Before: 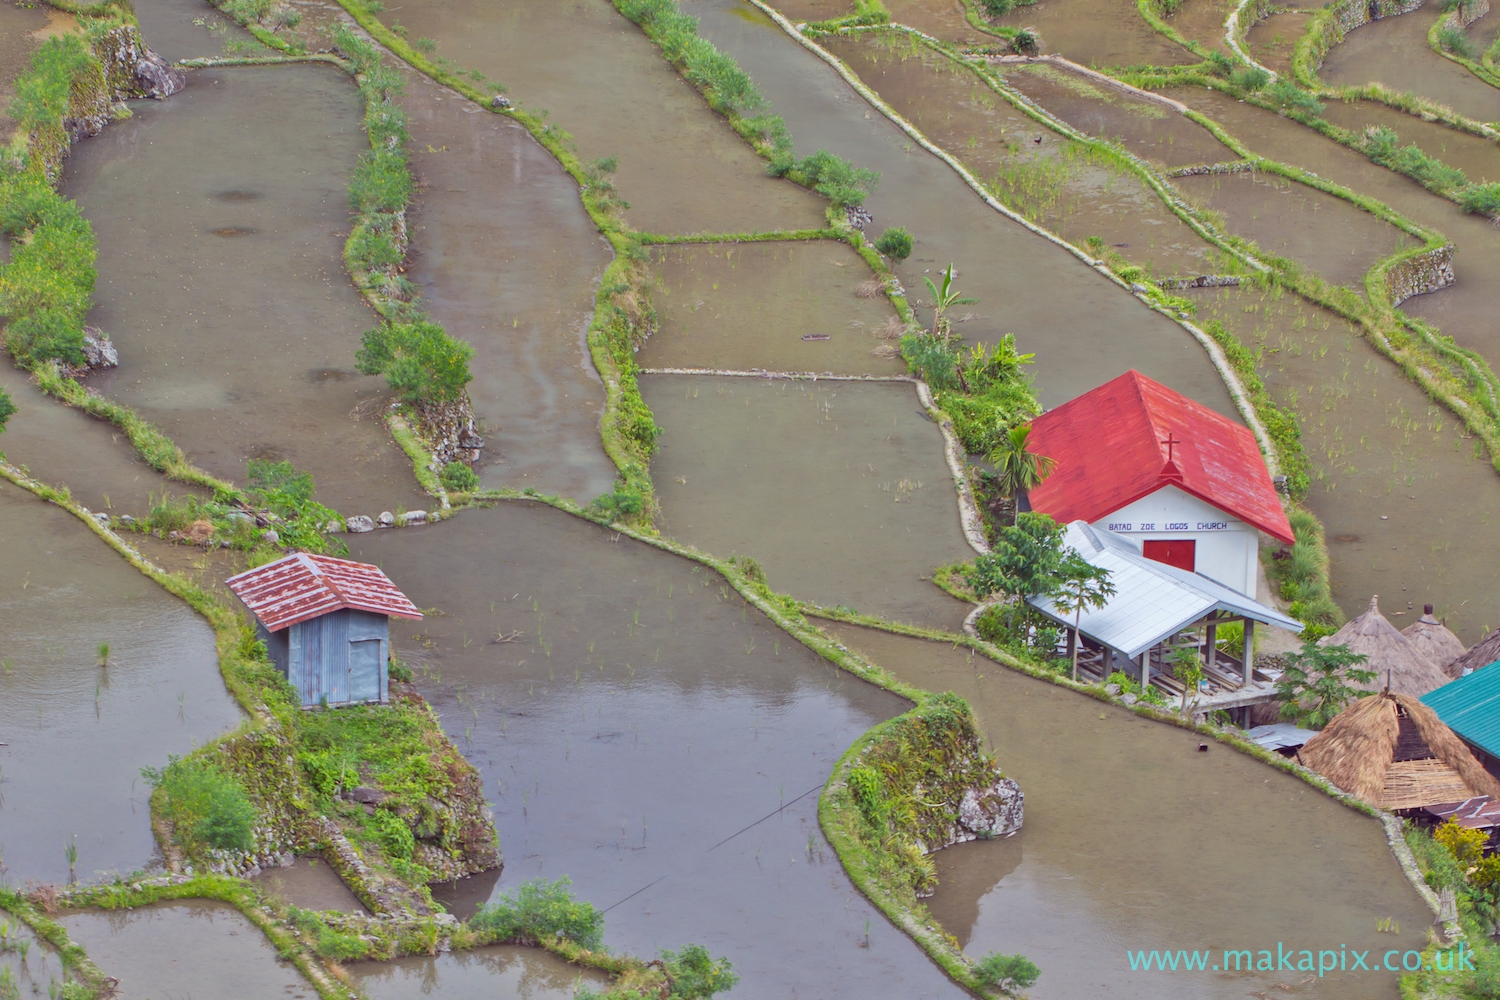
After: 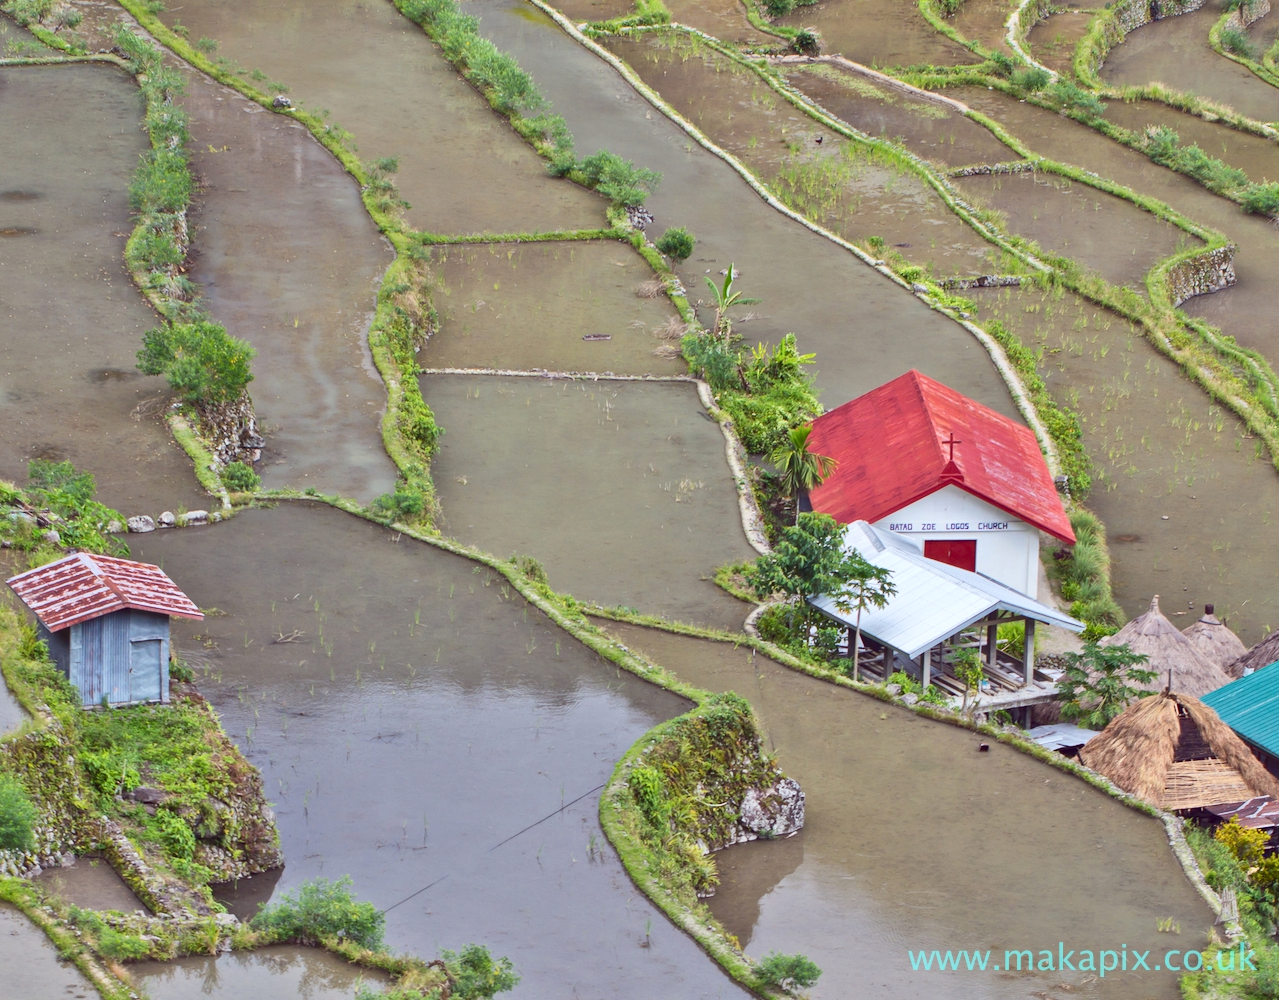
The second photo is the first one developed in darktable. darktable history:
contrast brightness saturation: contrast 0.22
levels: mode automatic, levels [0, 0.476, 0.951]
crop and rotate: left 14.711%
